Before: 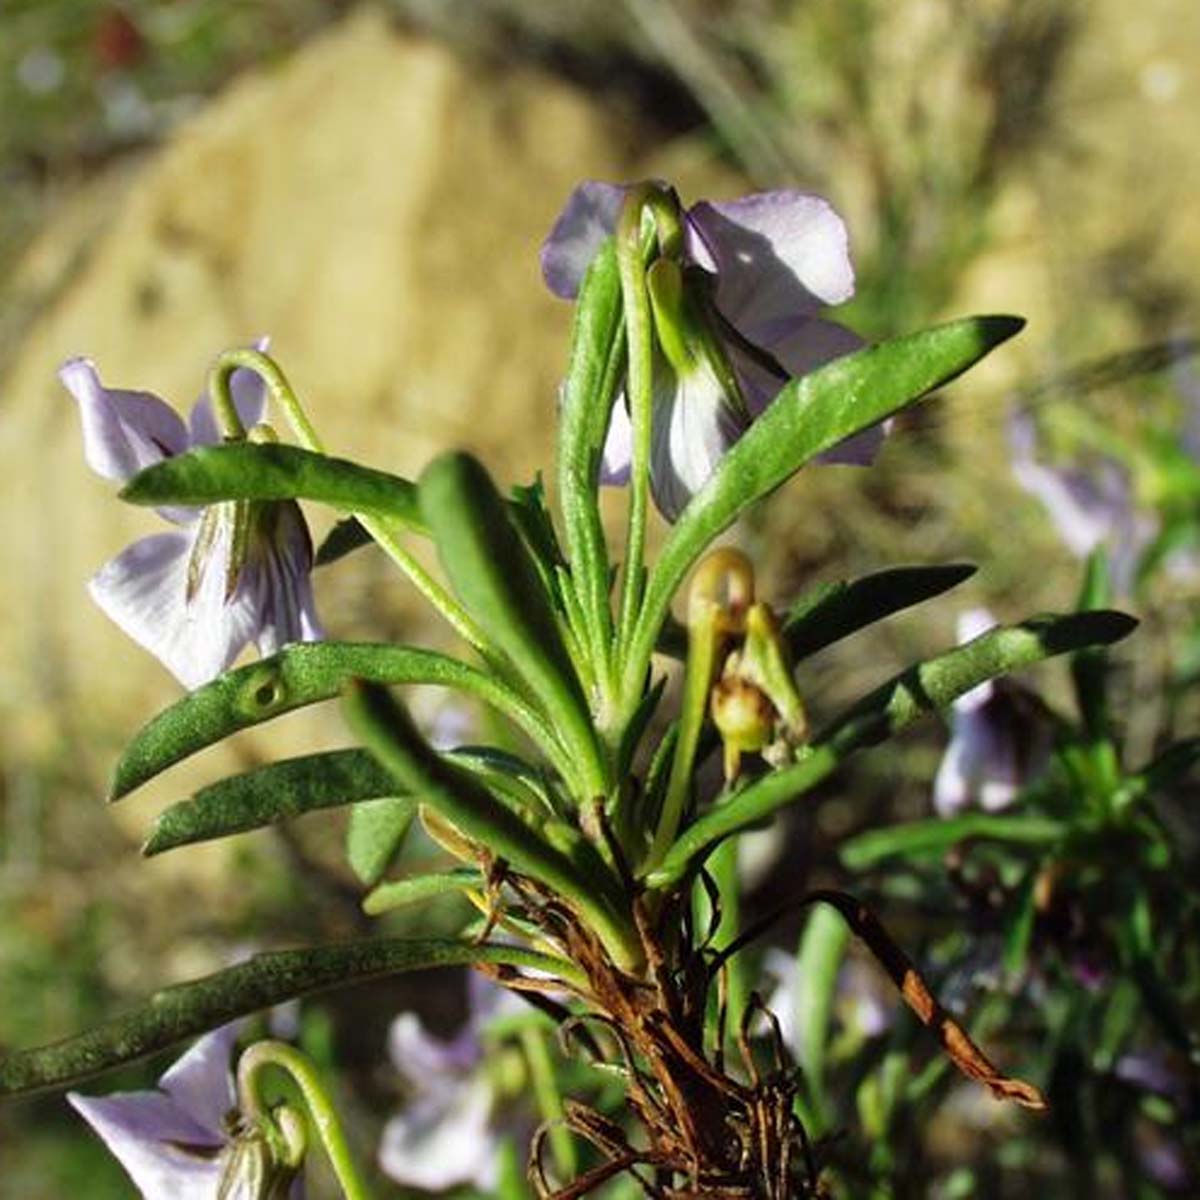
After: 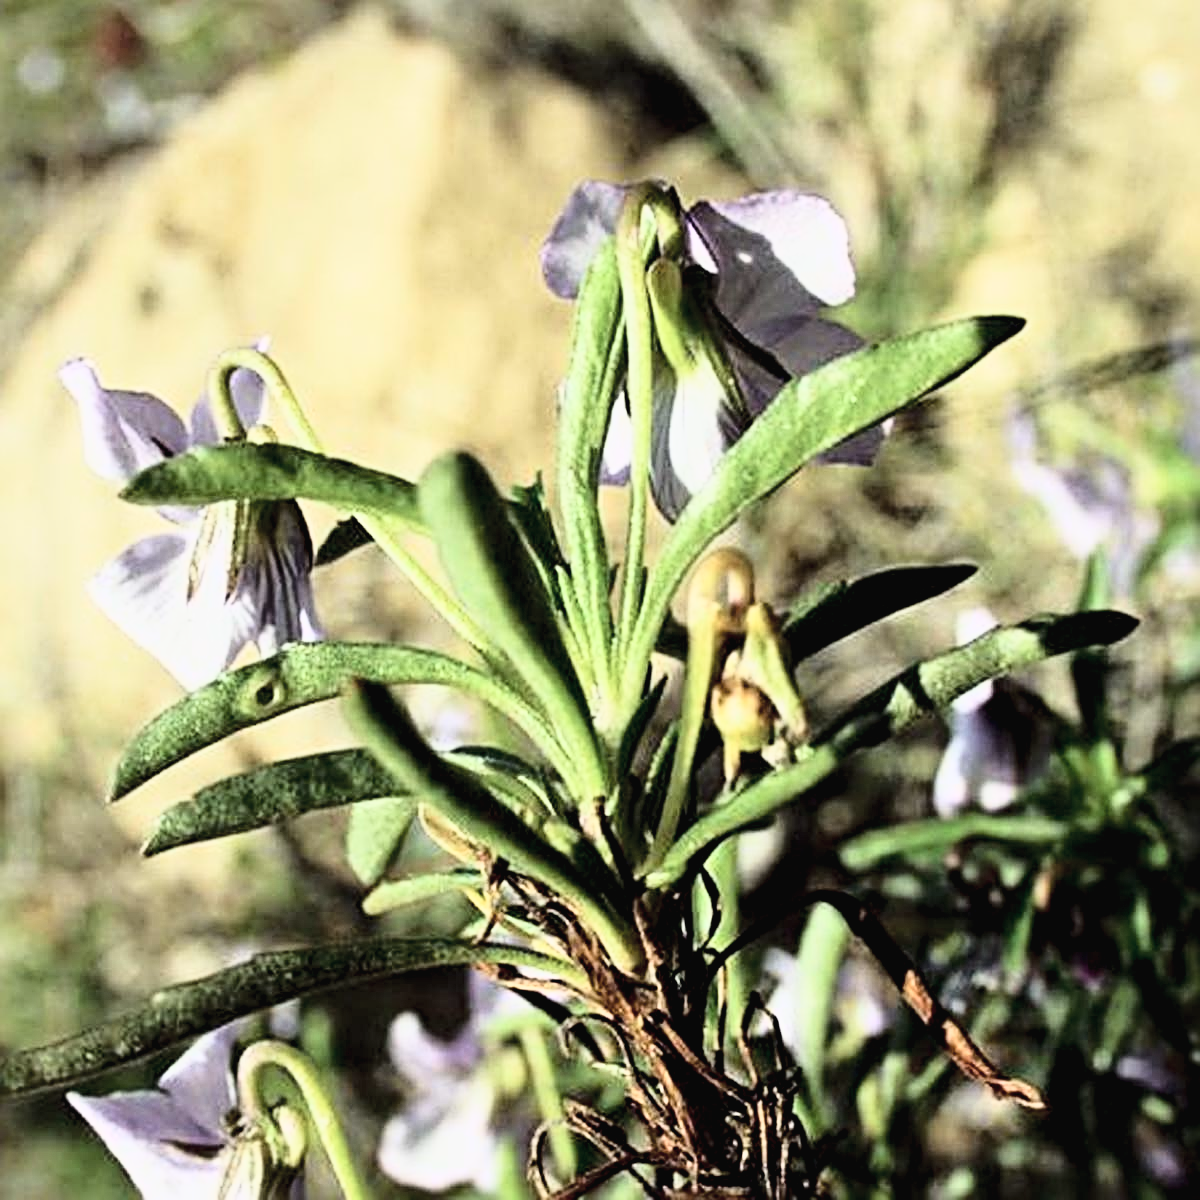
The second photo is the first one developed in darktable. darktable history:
base curve: curves: ch0 [(0, 0) (0.026, 0.03) (0.109, 0.232) (0.351, 0.748) (0.669, 0.968) (1, 1)]
contrast brightness saturation: contrast -0.045, saturation -0.401
sharpen: radius 4.885
exposure: black level correction 0.007, compensate highlight preservation false
